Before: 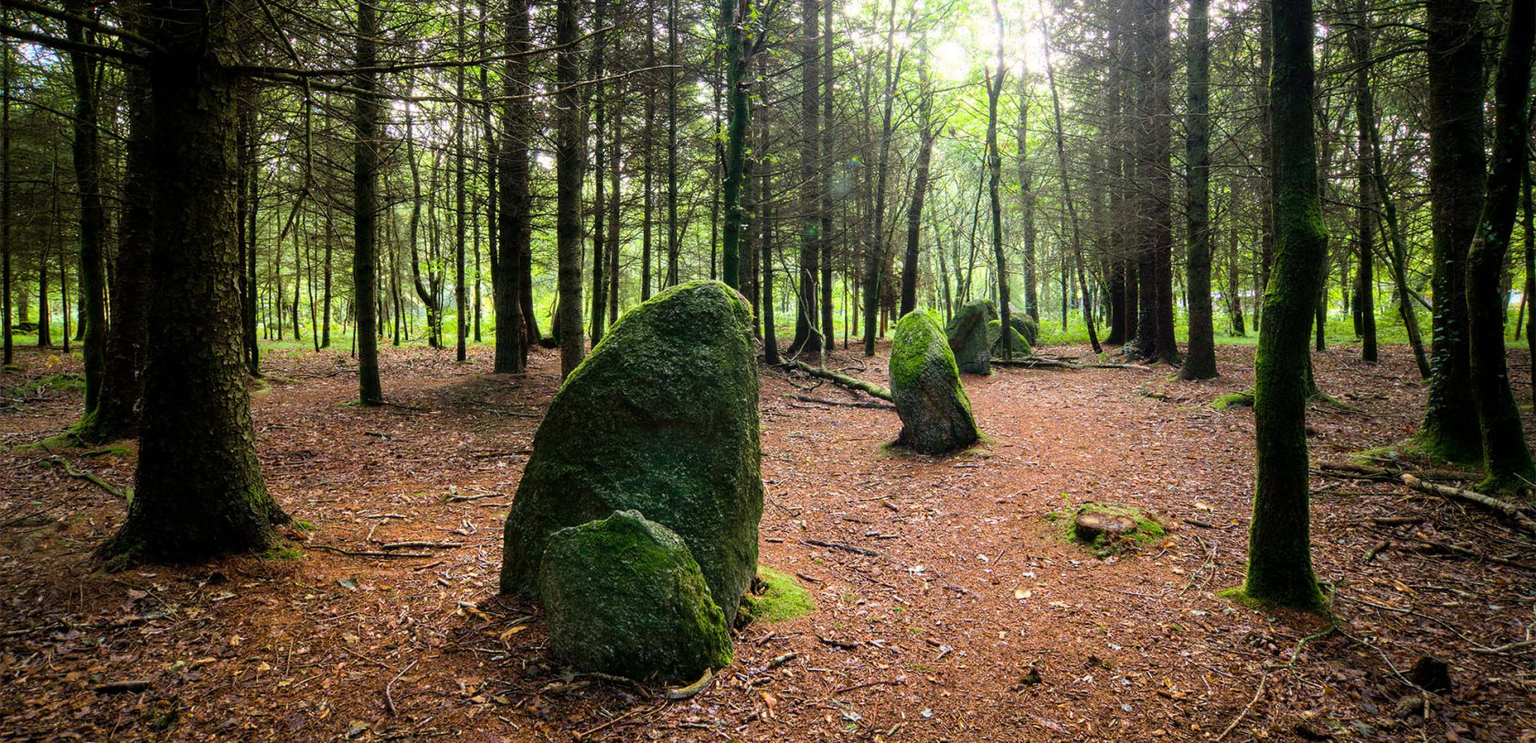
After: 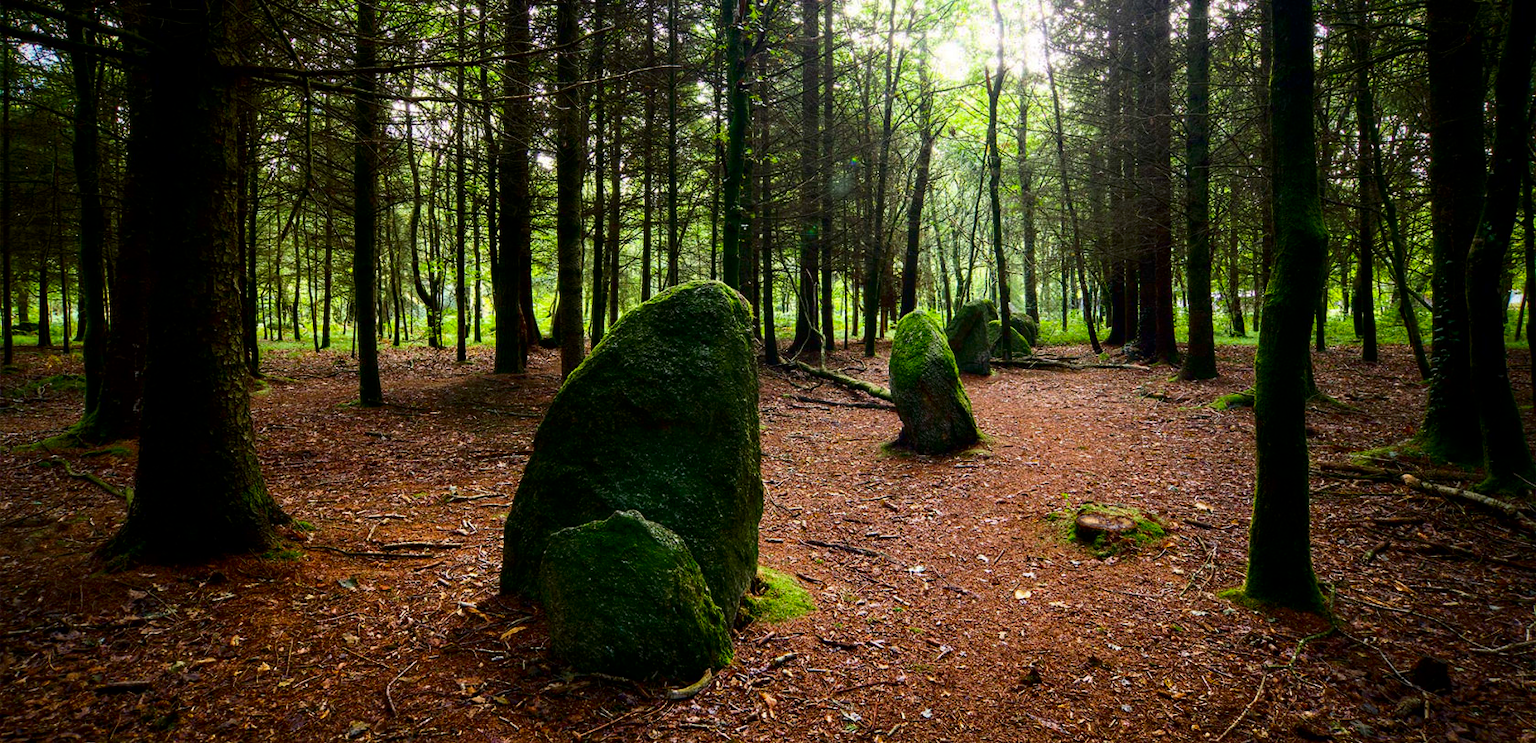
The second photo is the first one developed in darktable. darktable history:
contrast brightness saturation: contrast 0.096, brightness -0.271, saturation 0.144
vignetting: fall-off radius 61.1%, brightness -0.296, saturation -0.067
